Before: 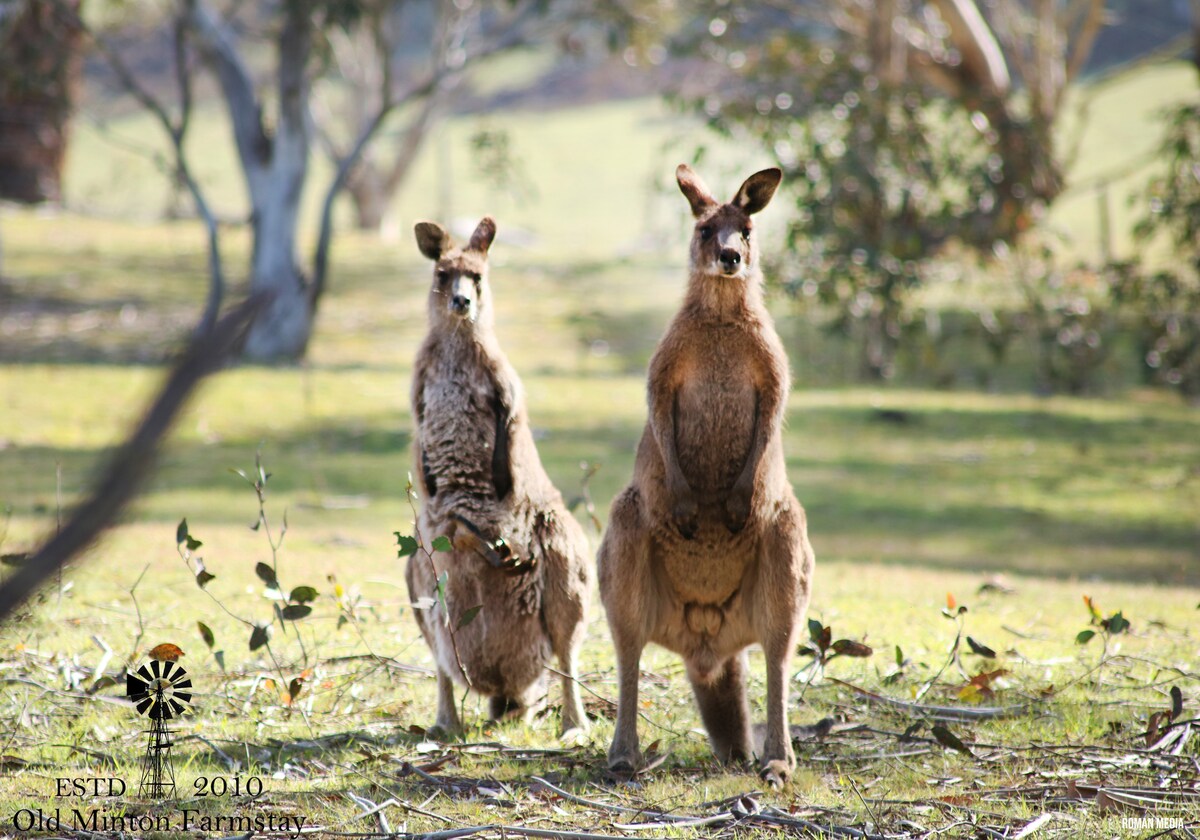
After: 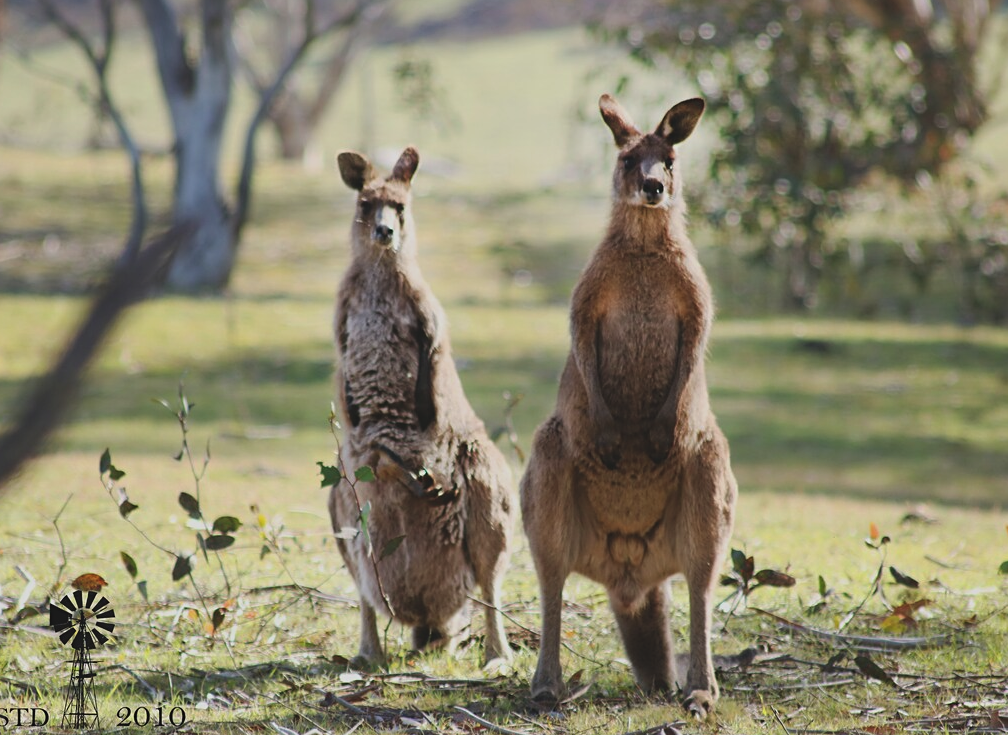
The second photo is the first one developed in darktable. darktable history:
sharpen: amount 0.214
exposure: black level correction -0.015, exposure -0.529 EV, compensate highlight preservation false
crop: left 6.453%, top 8.335%, right 9.528%, bottom 4.047%
